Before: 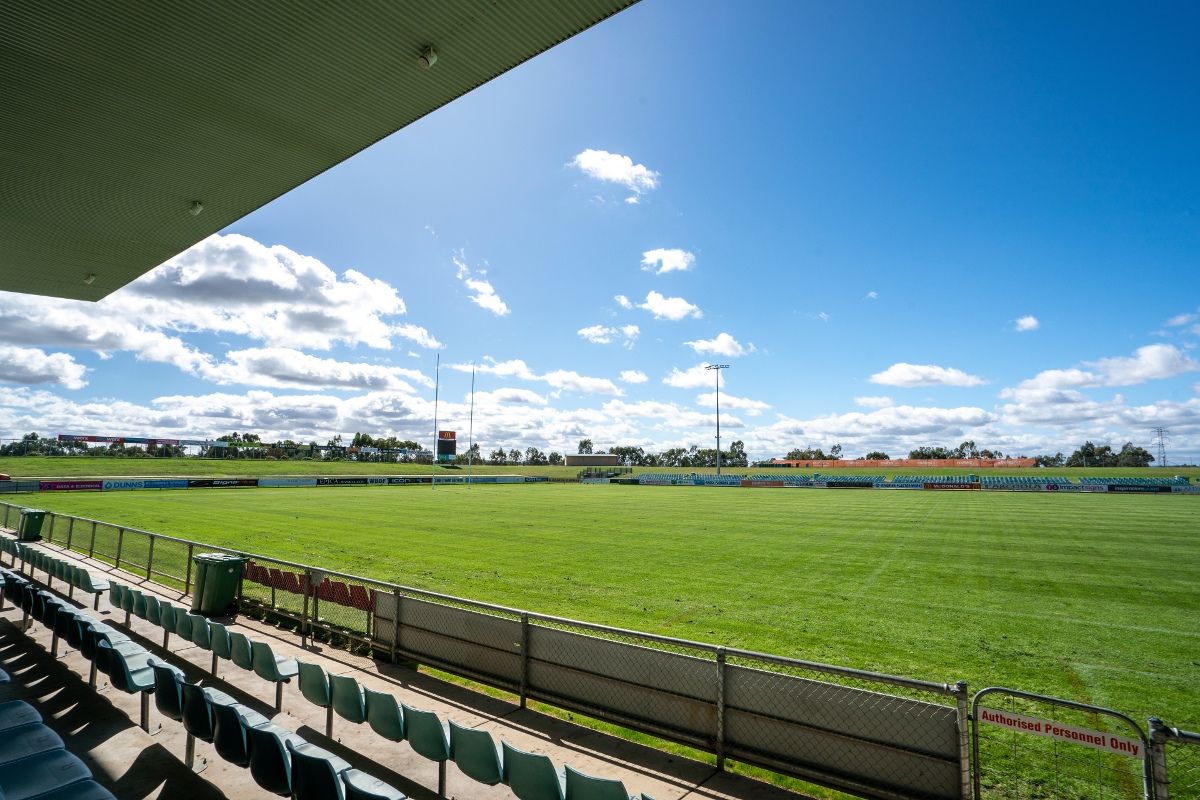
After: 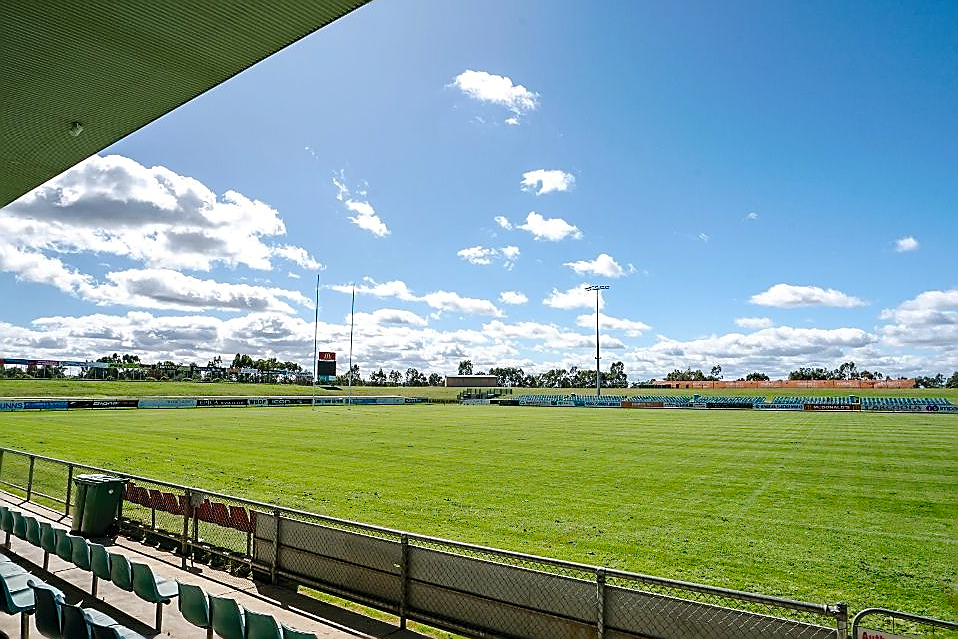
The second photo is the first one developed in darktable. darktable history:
haze removal: compatibility mode true, adaptive false
sharpen: radius 1.4, amount 1.25, threshold 0.7
tone curve: curves: ch0 [(0, 0) (0.003, 0.006) (0.011, 0.014) (0.025, 0.024) (0.044, 0.035) (0.069, 0.046) (0.1, 0.074) (0.136, 0.115) (0.177, 0.161) (0.224, 0.226) (0.277, 0.293) (0.335, 0.364) (0.399, 0.441) (0.468, 0.52) (0.543, 0.58) (0.623, 0.657) (0.709, 0.72) (0.801, 0.794) (0.898, 0.883) (1, 1)], preserve colors none
exposure: black level correction 0.001, compensate highlight preservation false
shadows and highlights: shadows 62.66, white point adjustment 0.37, highlights -34.44, compress 83.82%
crop and rotate: left 10.071%, top 10.071%, right 10.02%, bottom 10.02%
